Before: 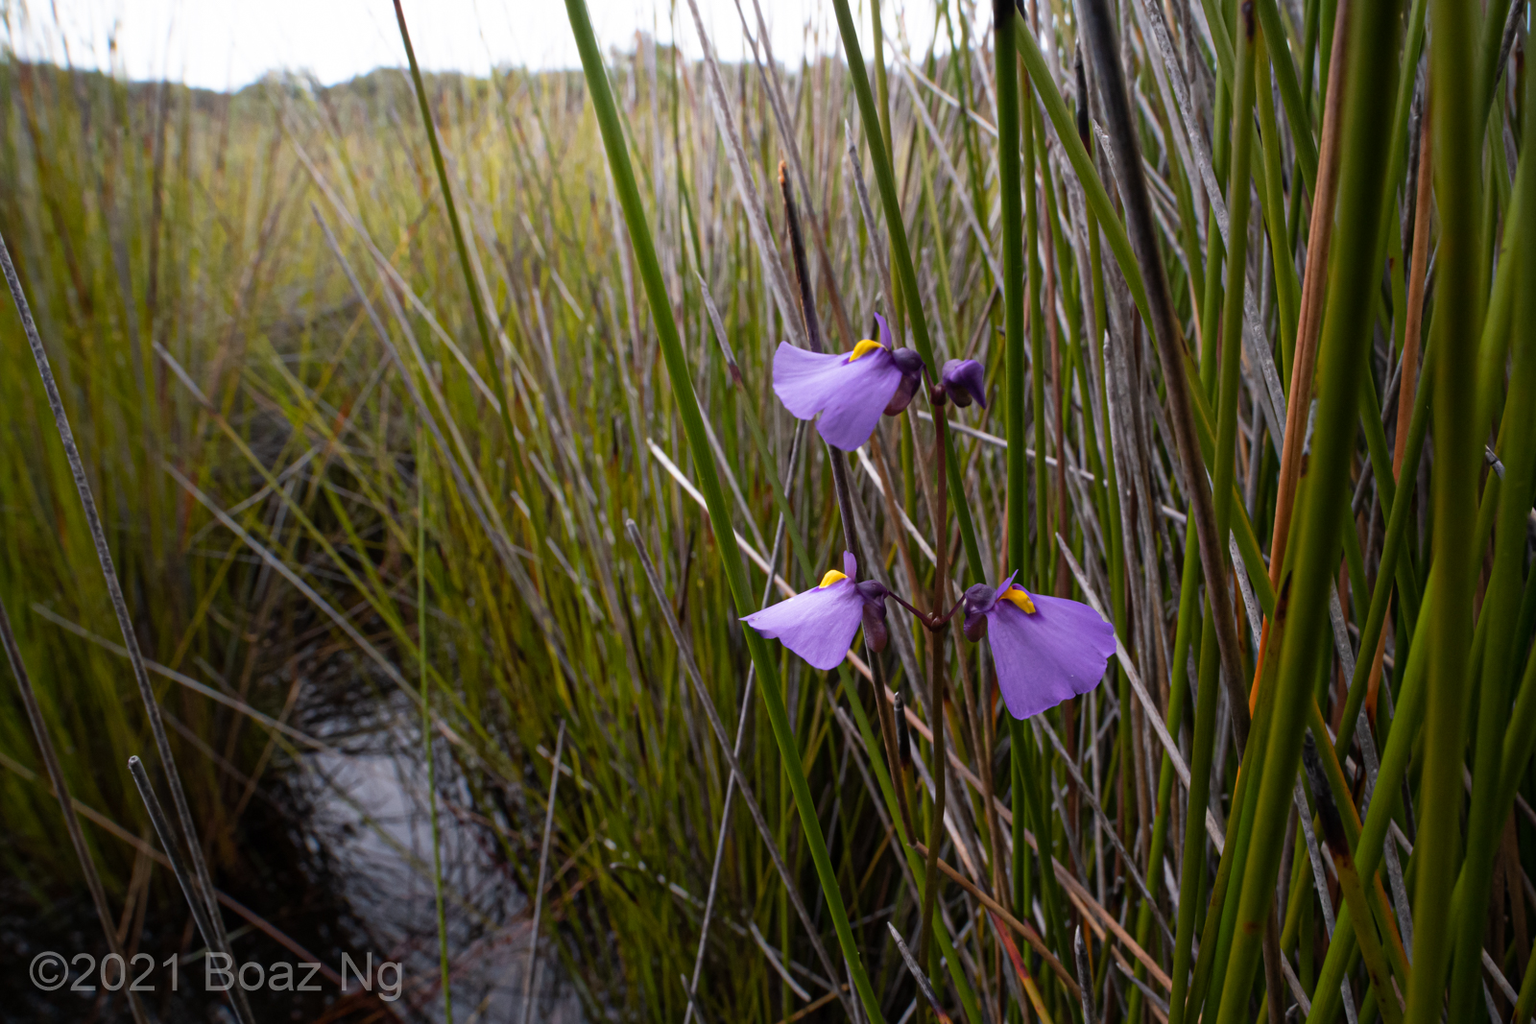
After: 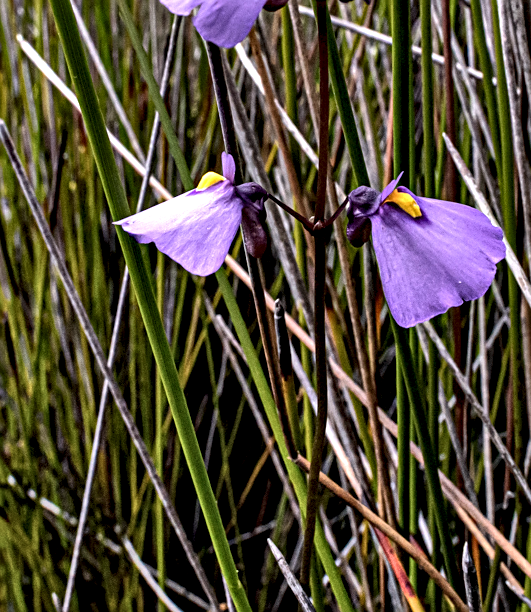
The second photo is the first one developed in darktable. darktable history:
shadows and highlights: soften with gaussian
crop: left 41.099%, top 39.553%, right 25.681%, bottom 3.053%
contrast equalizer: y [[0.6 ×6], [0.55 ×6], [0 ×6], [0 ×6], [0 ×6]]
local contrast: highlights 78%, shadows 56%, detail 173%, midtone range 0.428
sharpen: on, module defaults
contrast brightness saturation: saturation -0.051
